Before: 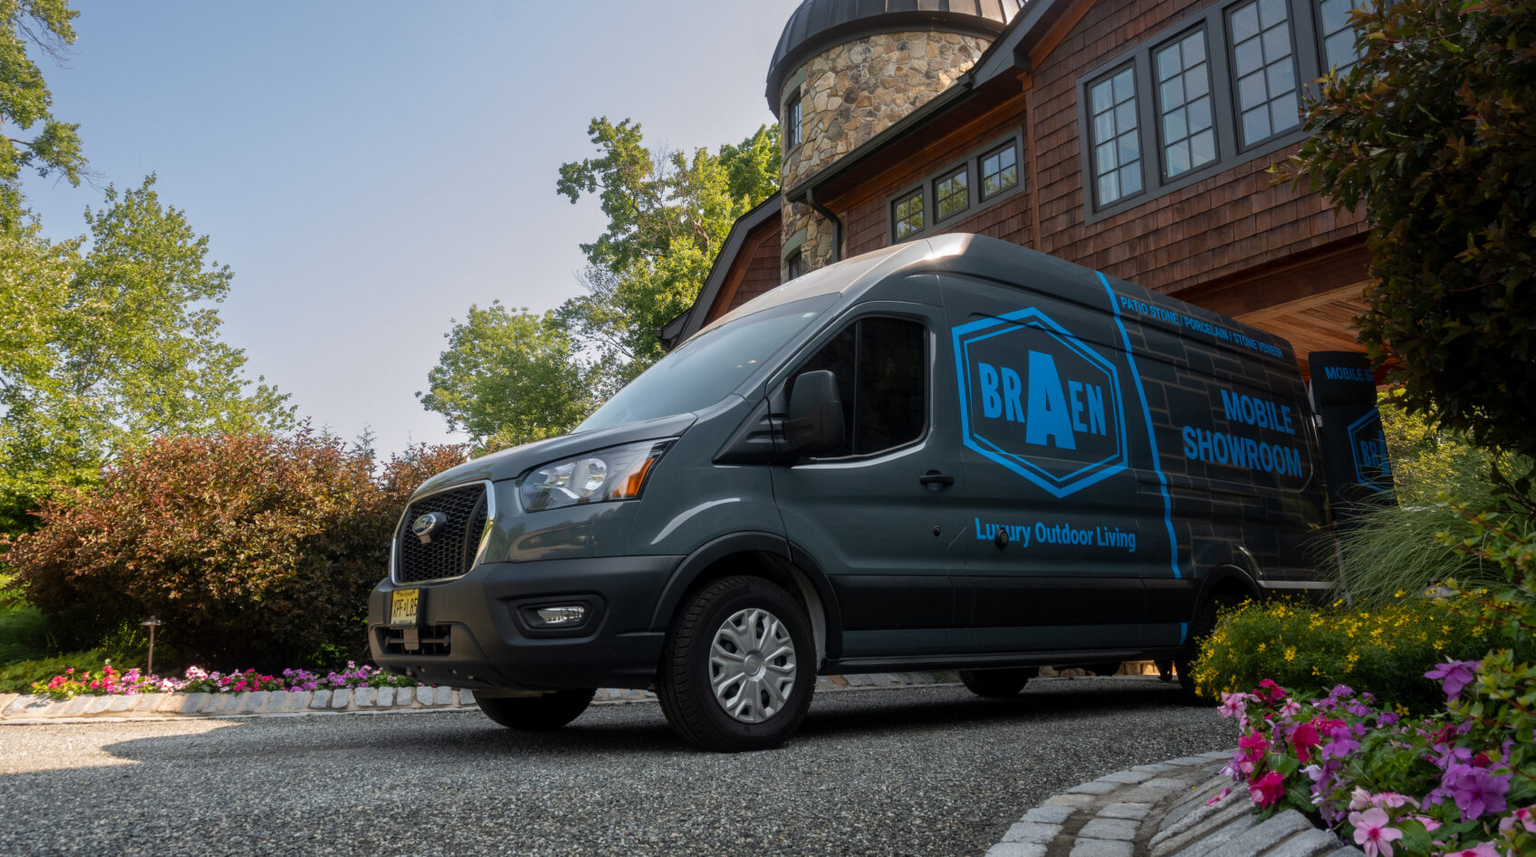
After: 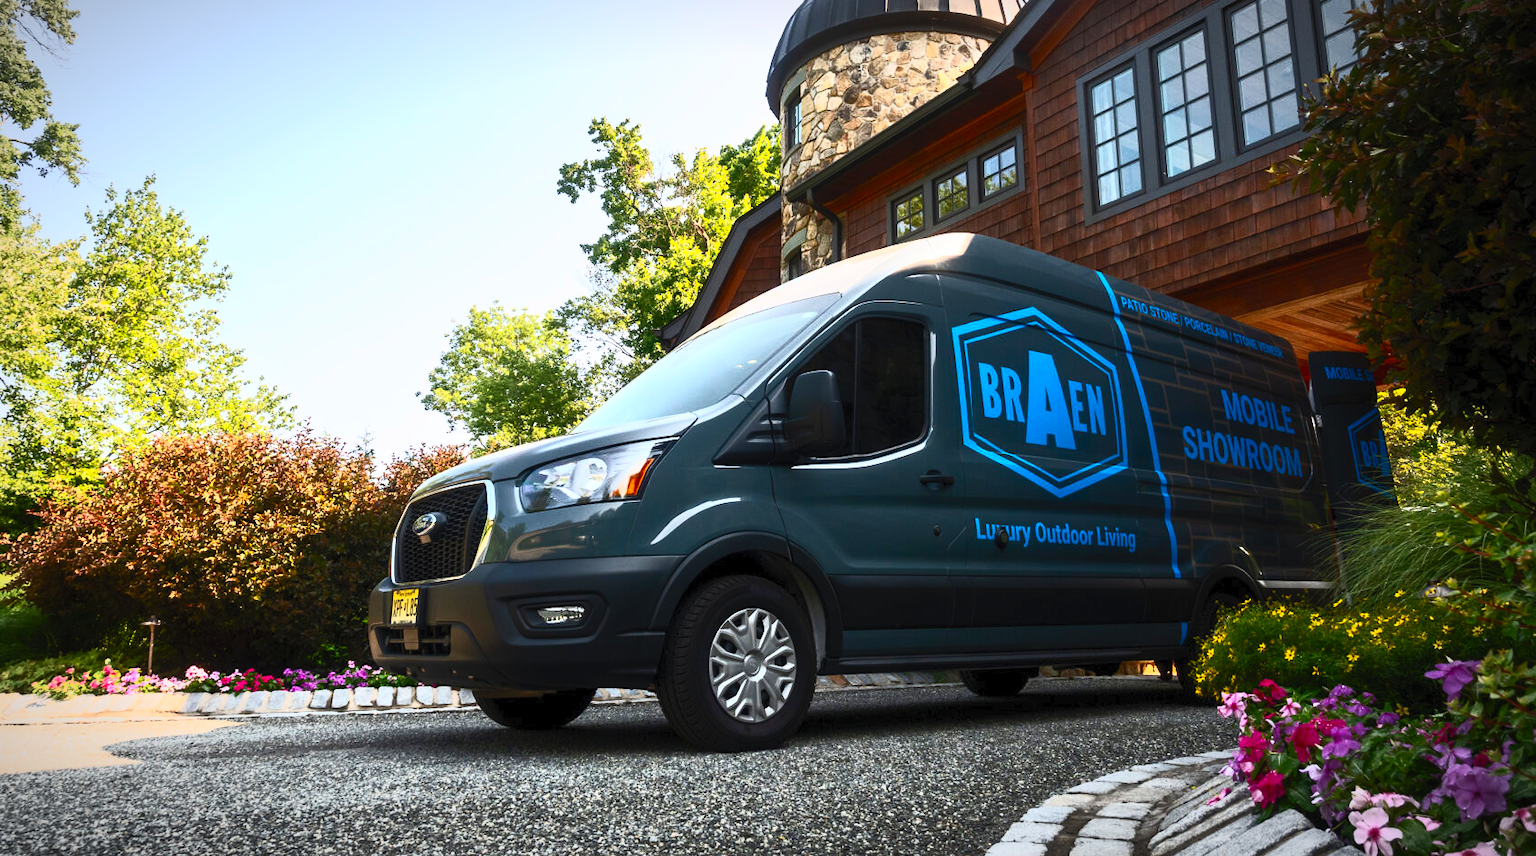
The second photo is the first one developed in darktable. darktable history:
contrast brightness saturation: contrast 0.83, brightness 0.59, saturation 0.59
vignetting: fall-off start 87%, automatic ratio true
